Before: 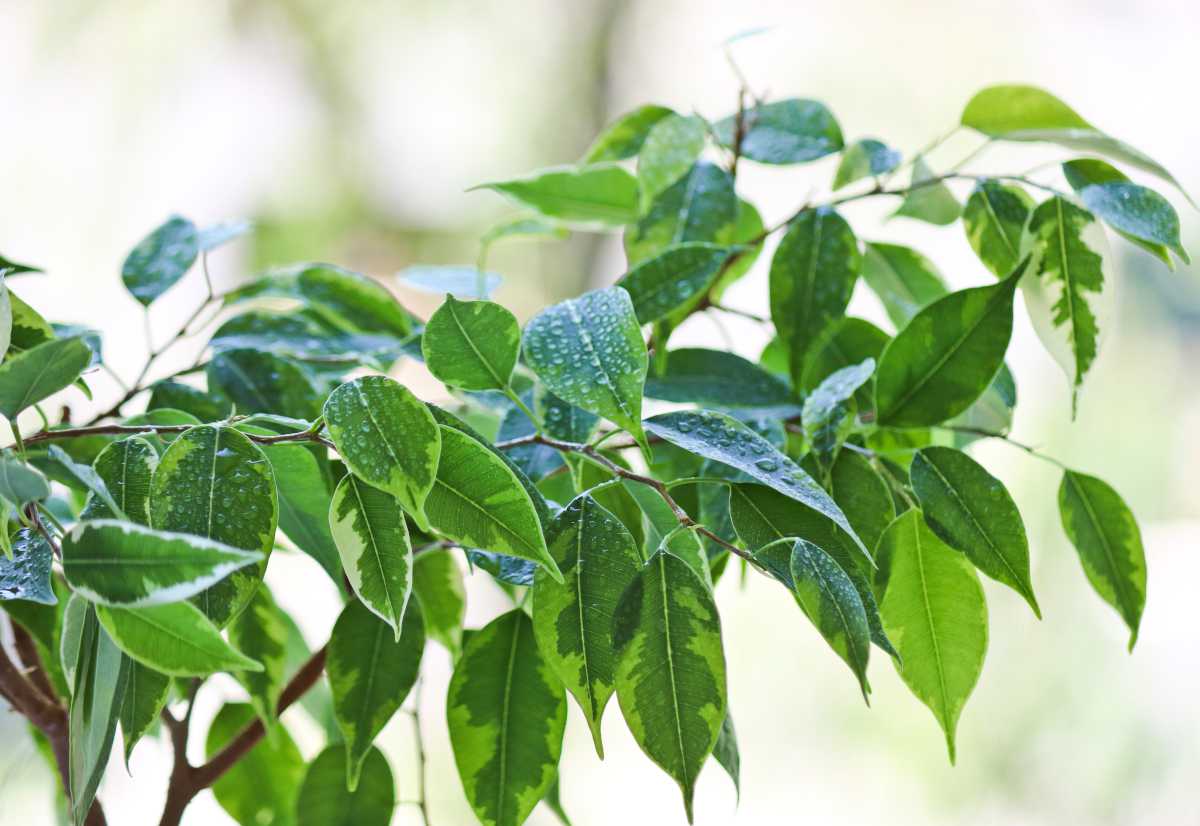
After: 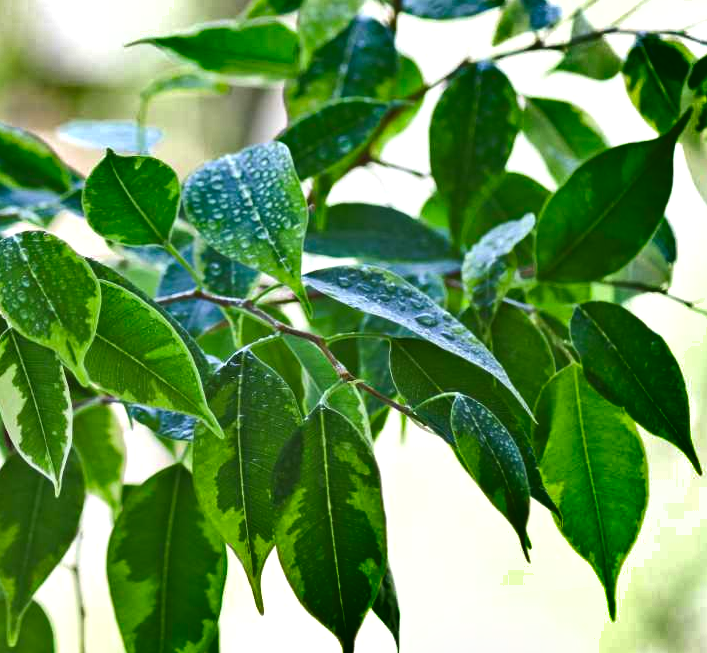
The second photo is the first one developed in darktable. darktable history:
crop and rotate: left 28.364%, top 17.572%, right 12.657%, bottom 3.357%
base curve: preserve colors none
exposure: exposure 0.604 EV, compensate highlight preservation false
shadows and highlights: shadows 82.16, white point adjustment -8.9, highlights -61.19, soften with gaussian
